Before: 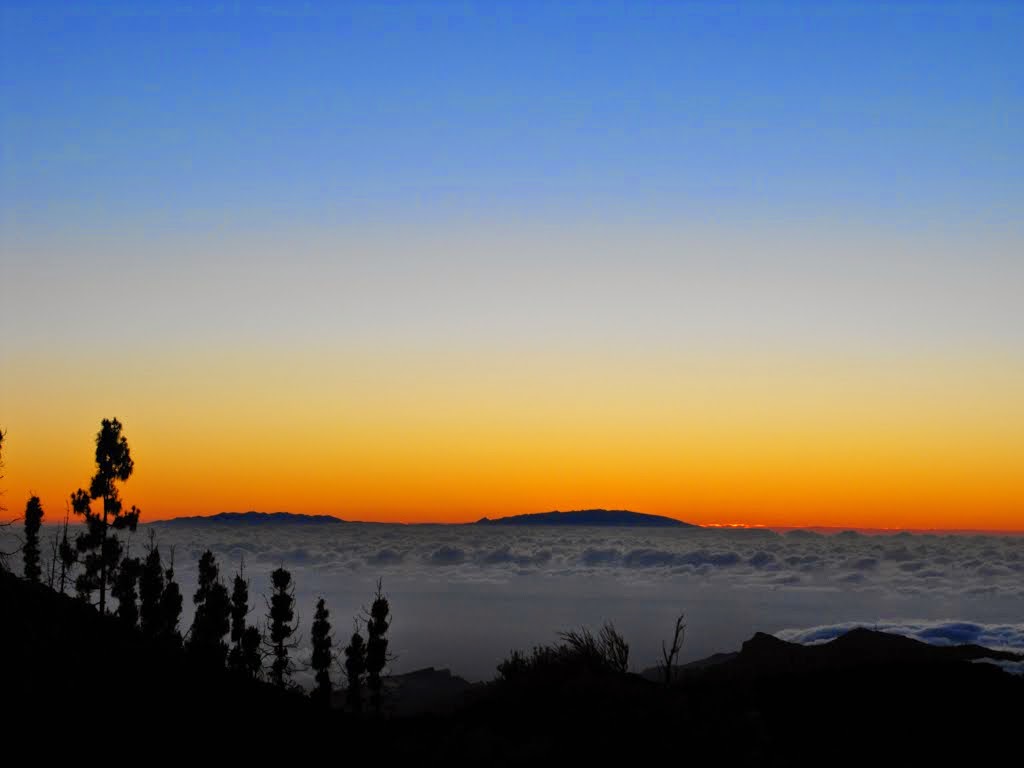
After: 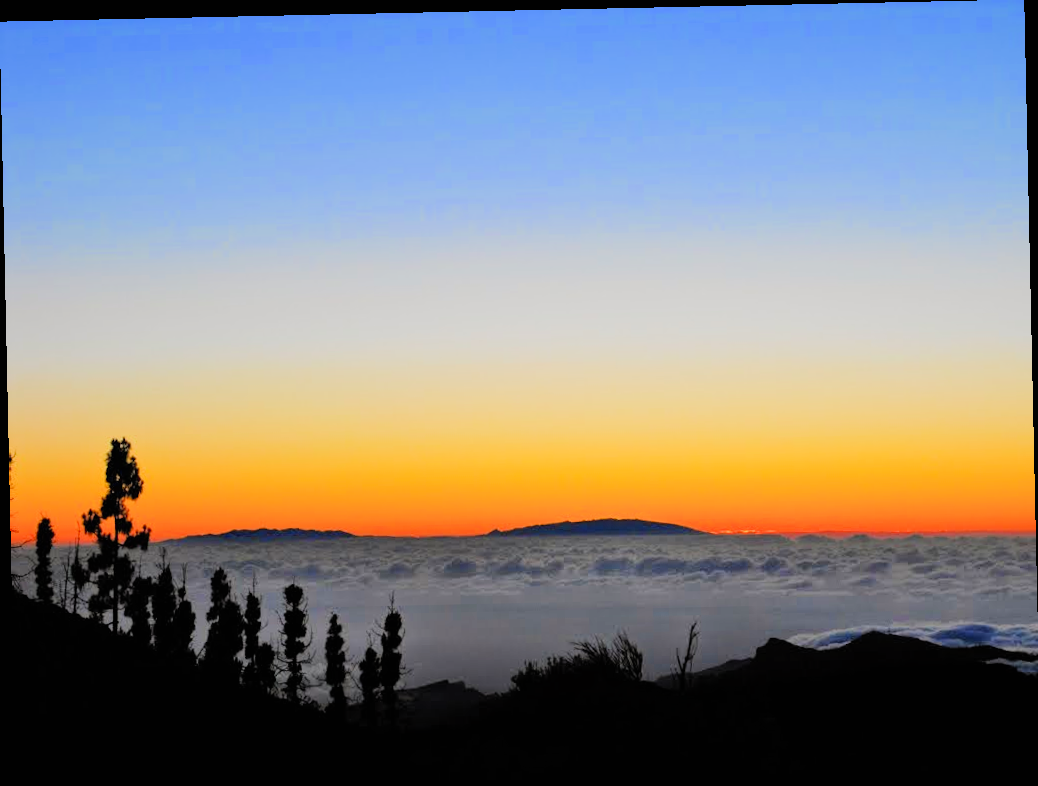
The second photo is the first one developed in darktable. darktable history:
crop: top 0.05%, bottom 0.098%
rotate and perspective: rotation -1.24°, automatic cropping off
filmic rgb: black relative exposure -7.65 EV, white relative exposure 4.56 EV, hardness 3.61
contrast brightness saturation: brightness 0.09, saturation 0.19
exposure: black level correction 0, exposure 0.7 EV, compensate exposure bias true, compensate highlight preservation false
